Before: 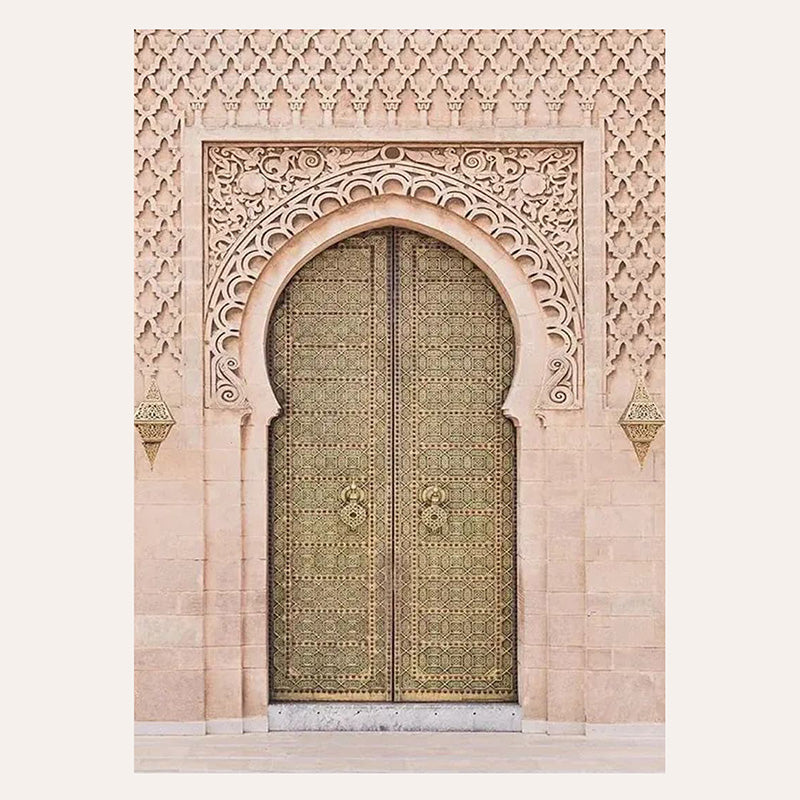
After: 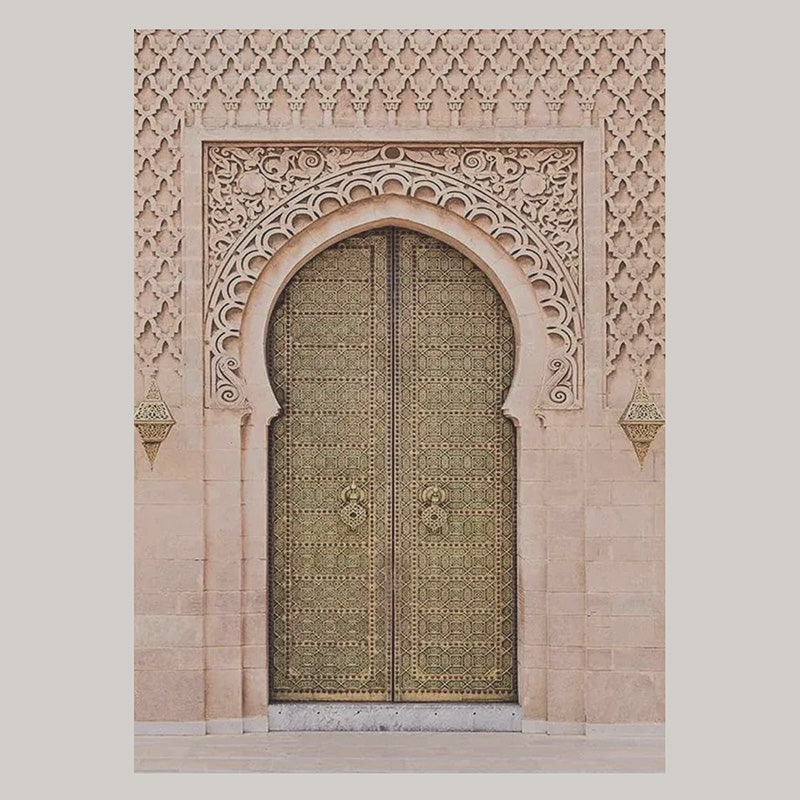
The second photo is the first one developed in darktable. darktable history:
exposure: black level correction -0.015, exposure -0.514 EV, compensate highlight preservation false
